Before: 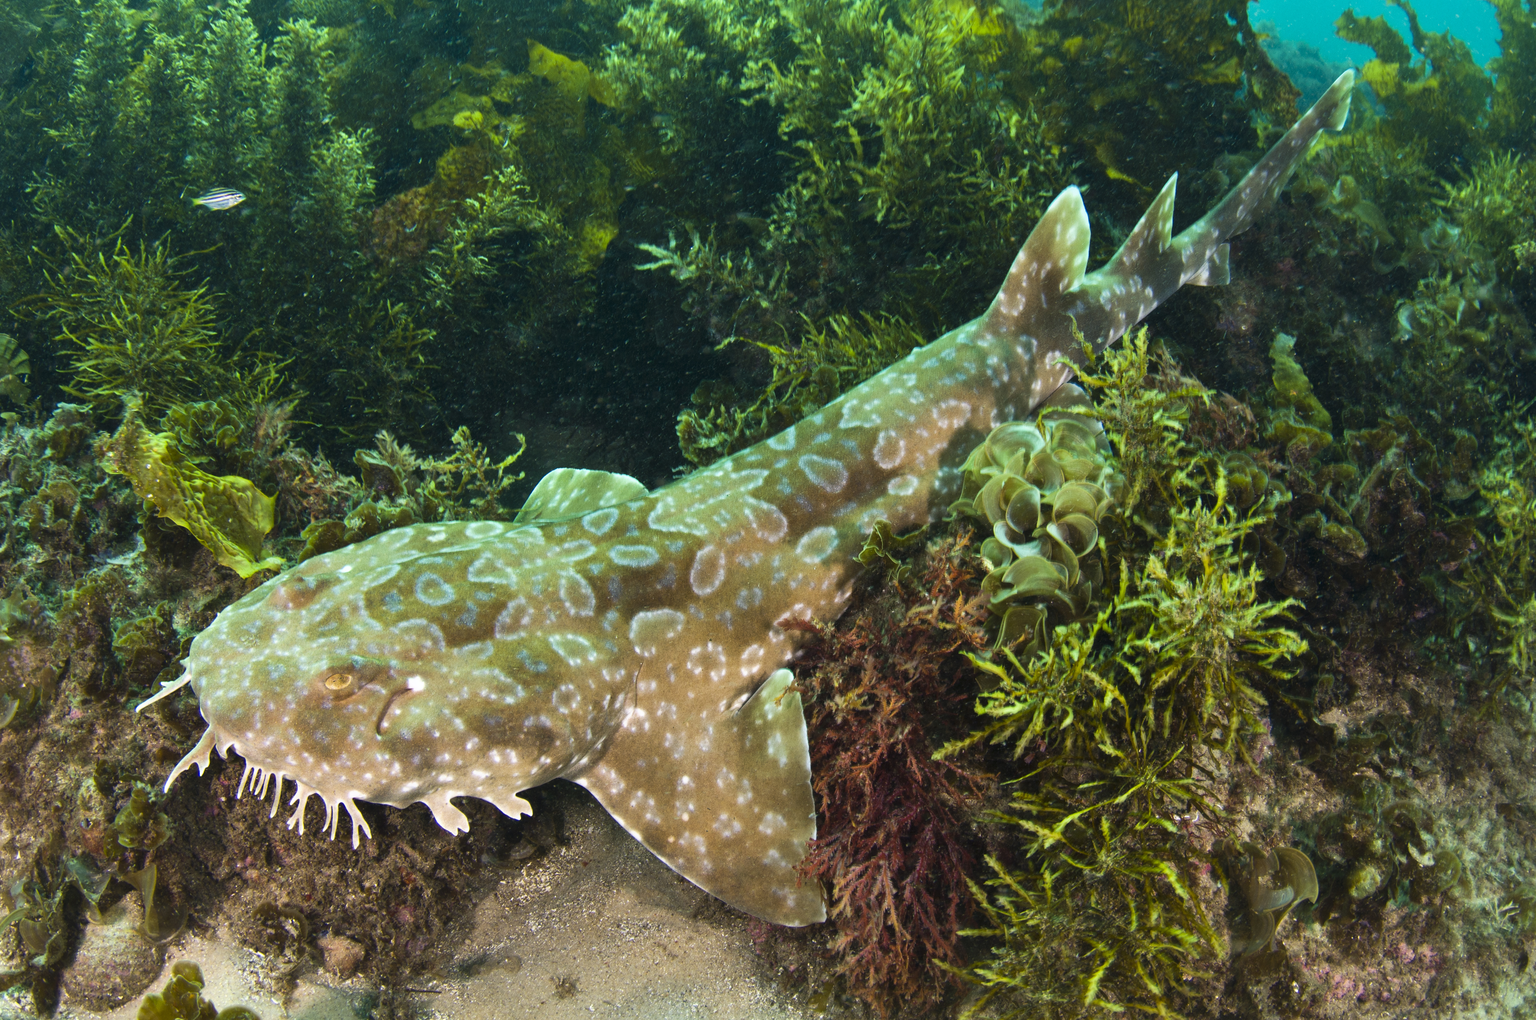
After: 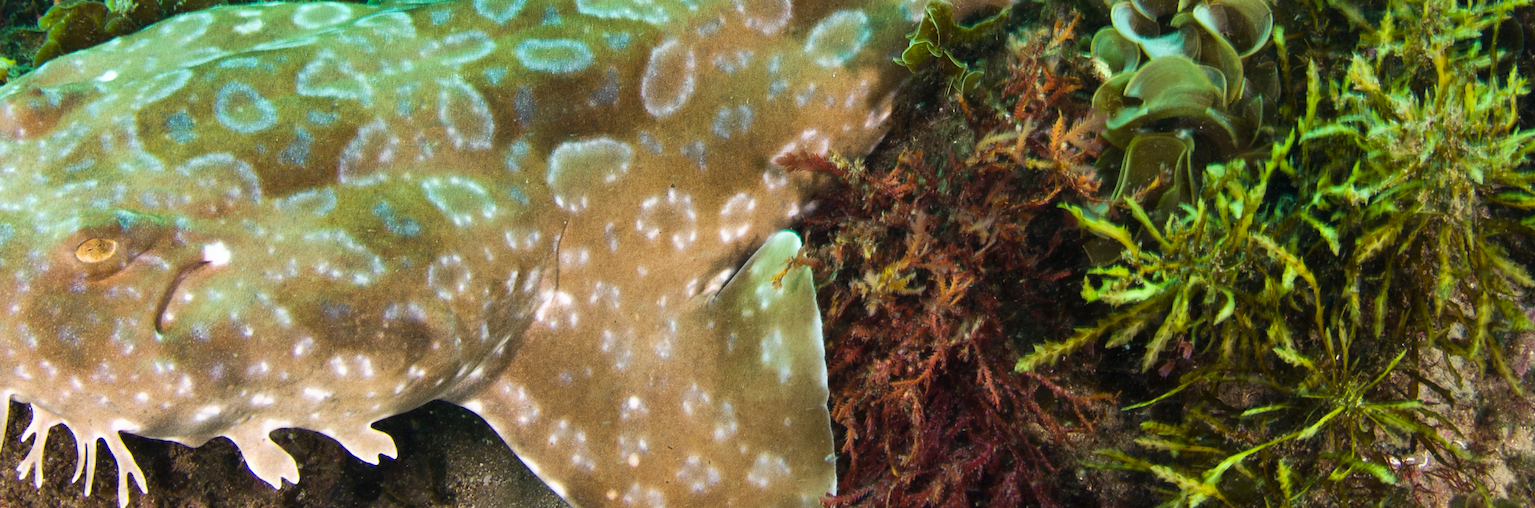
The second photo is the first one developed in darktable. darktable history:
crop: left 18.008%, top 51.007%, right 17.413%, bottom 16.819%
